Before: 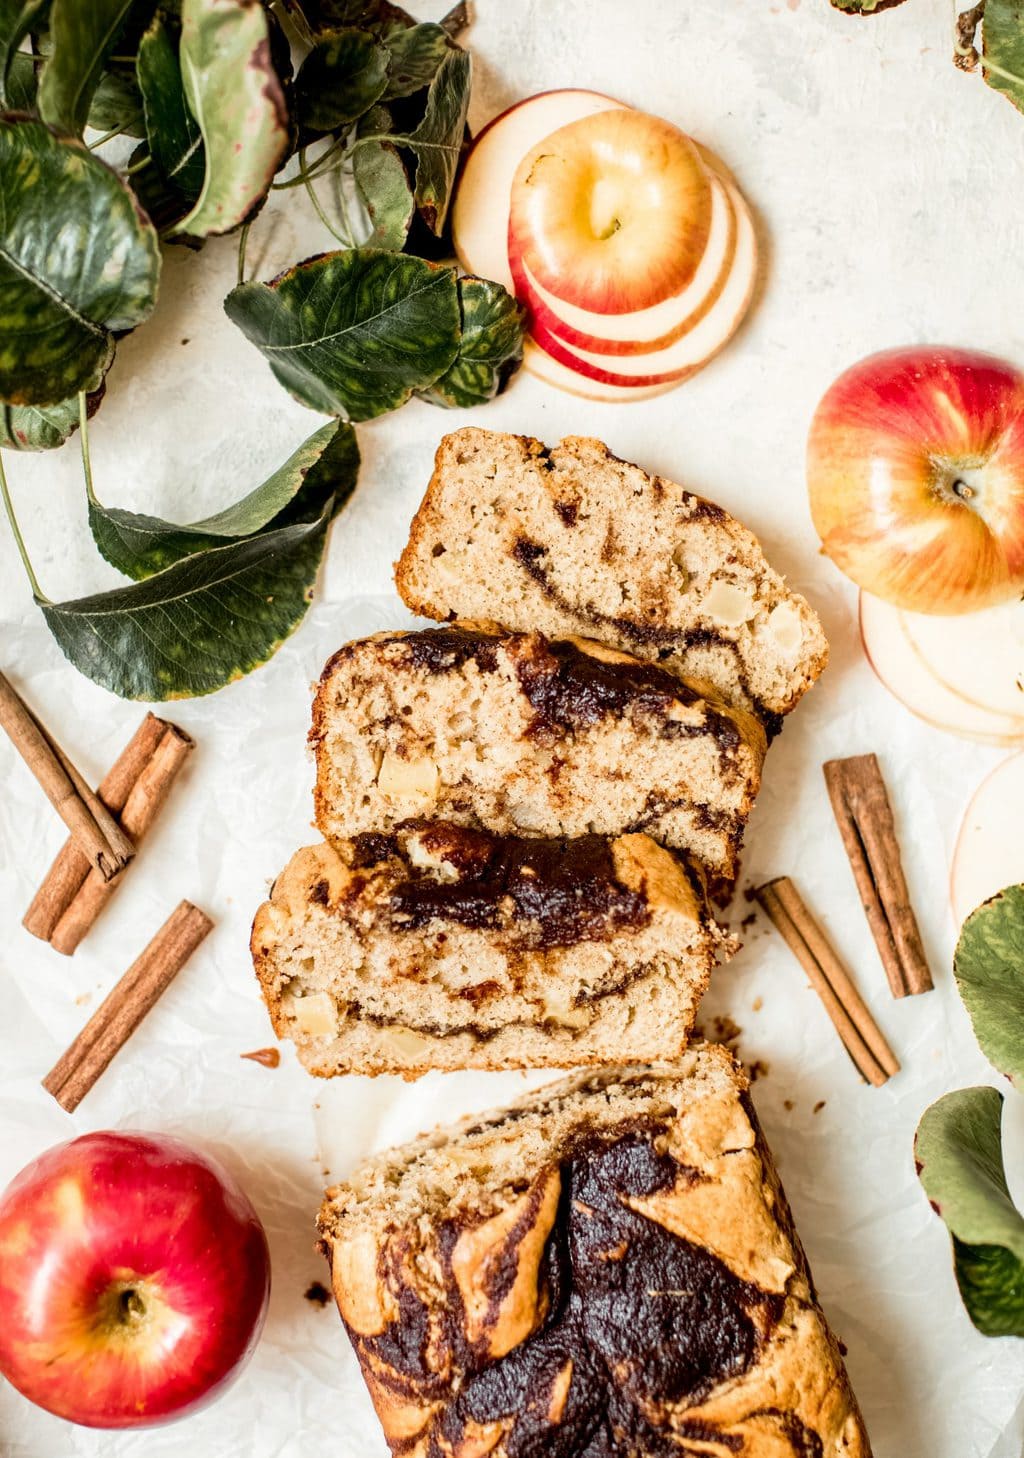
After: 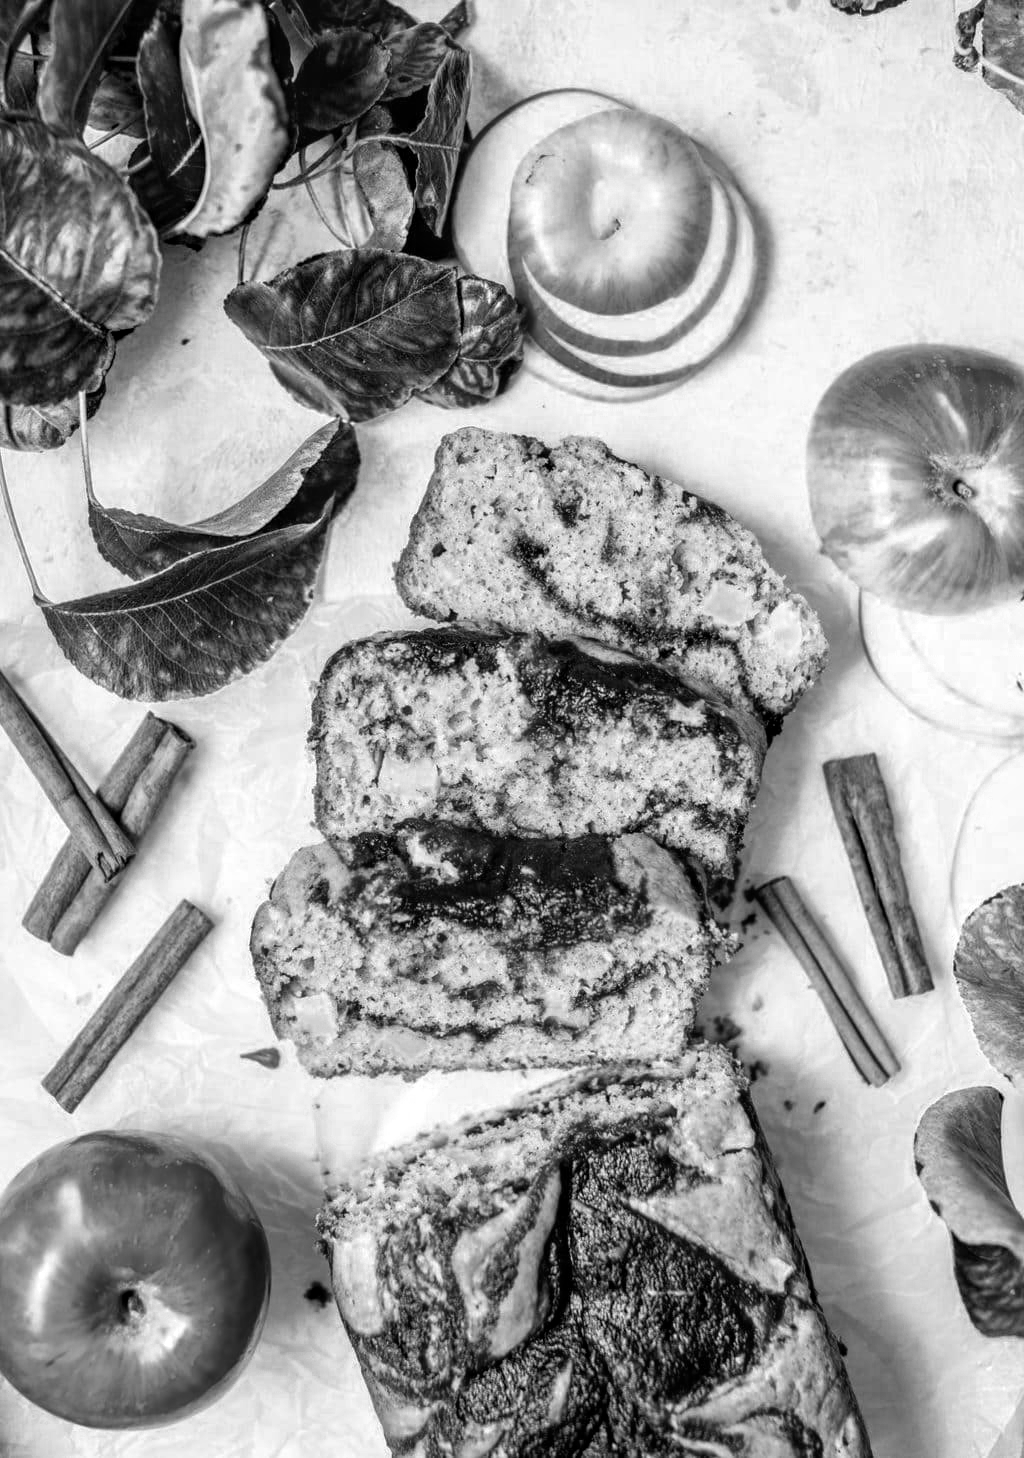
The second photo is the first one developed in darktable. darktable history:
local contrast: on, module defaults
velvia: on, module defaults
haze removal: strength 0.251, distance 0.244, compatibility mode true, adaptive false
color zones: curves: ch0 [(0.002, 0.593) (0.143, 0.417) (0.285, 0.541) (0.455, 0.289) (0.608, 0.327) (0.727, 0.283) (0.869, 0.571) (1, 0.603)]; ch1 [(0, 0) (0.143, 0) (0.286, 0) (0.429, 0) (0.571, 0) (0.714, 0) (0.857, 0)]
